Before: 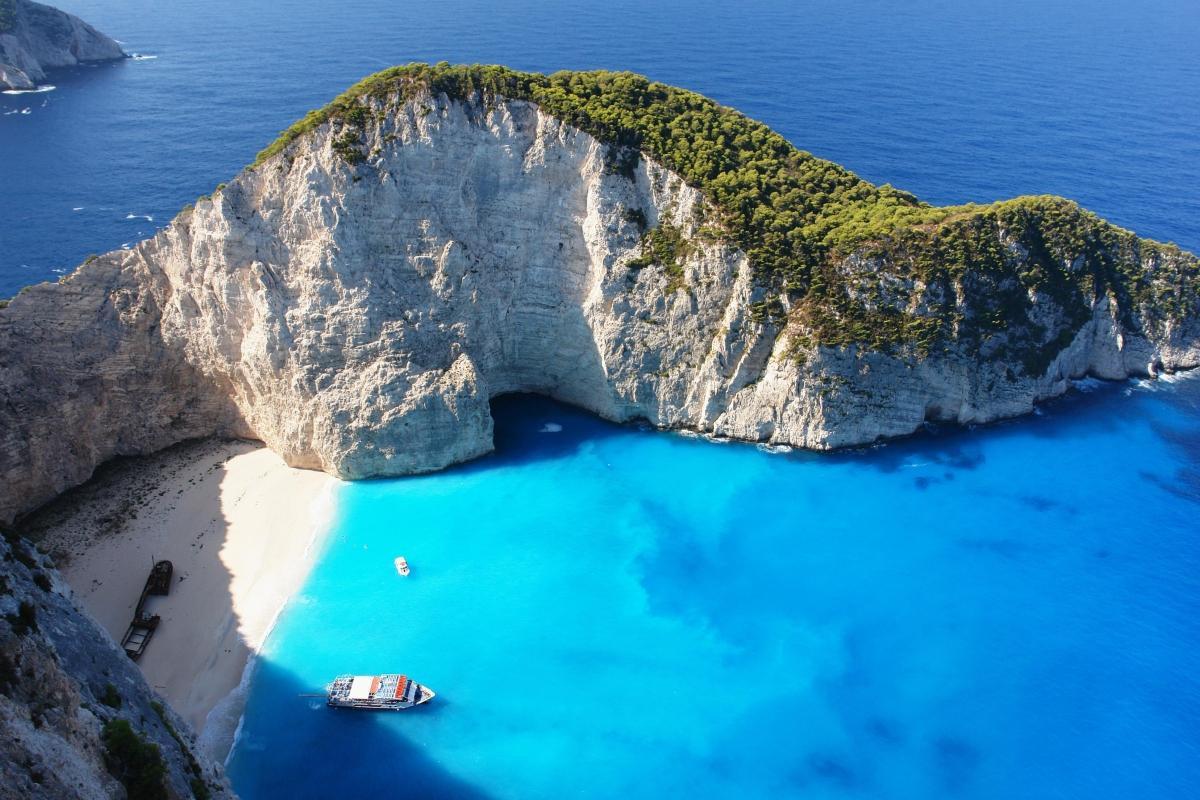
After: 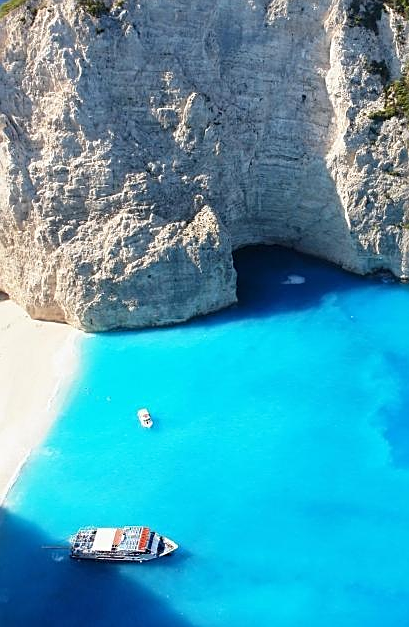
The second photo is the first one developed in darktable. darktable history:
crop and rotate: left 21.481%, top 18.599%, right 44.423%, bottom 2.998%
sharpen: on, module defaults
